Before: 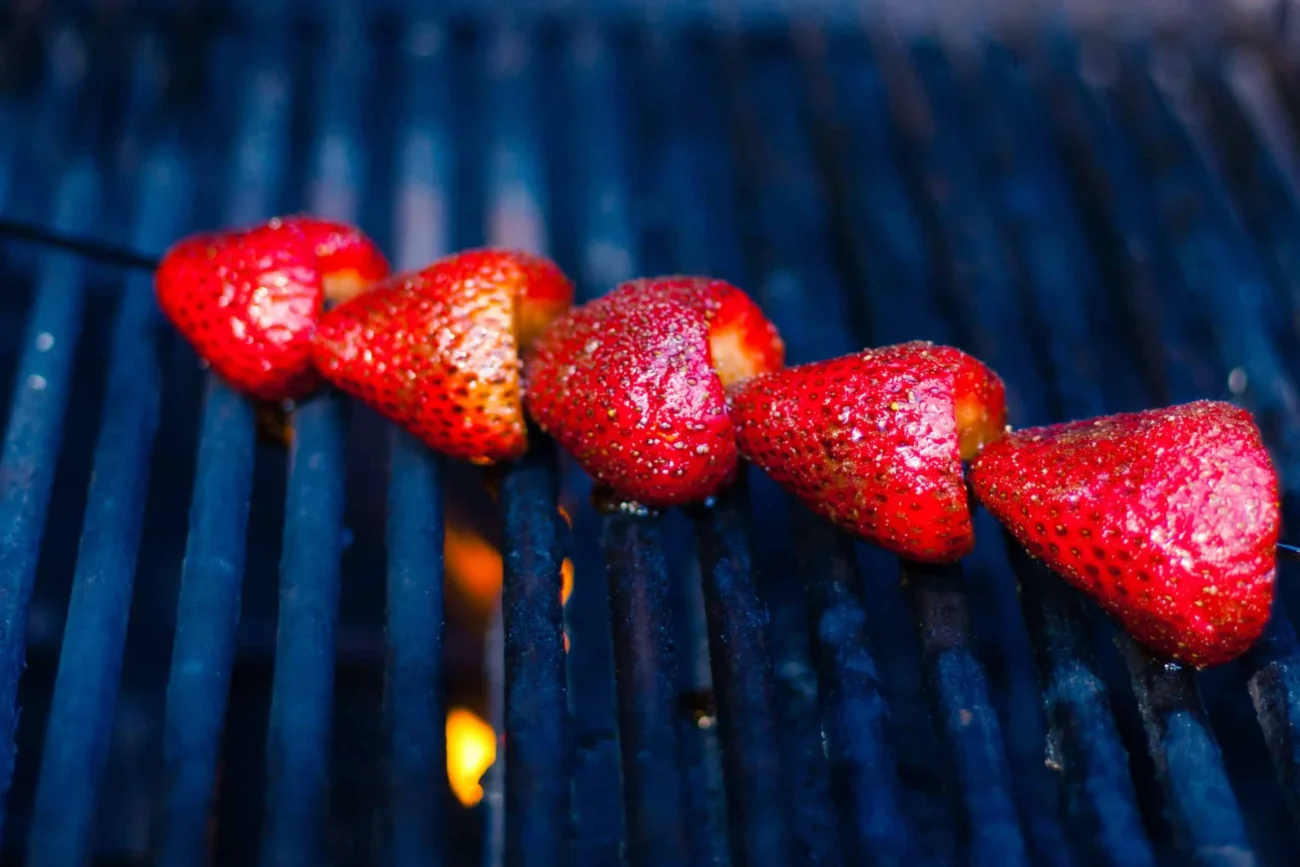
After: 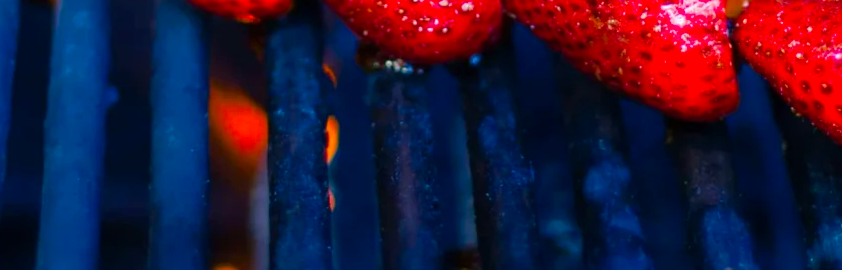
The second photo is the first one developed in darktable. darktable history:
color correction: highlights b* -0.049, saturation 1.35
crop: left 18.101%, top 51.064%, right 17.118%, bottom 16.904%
